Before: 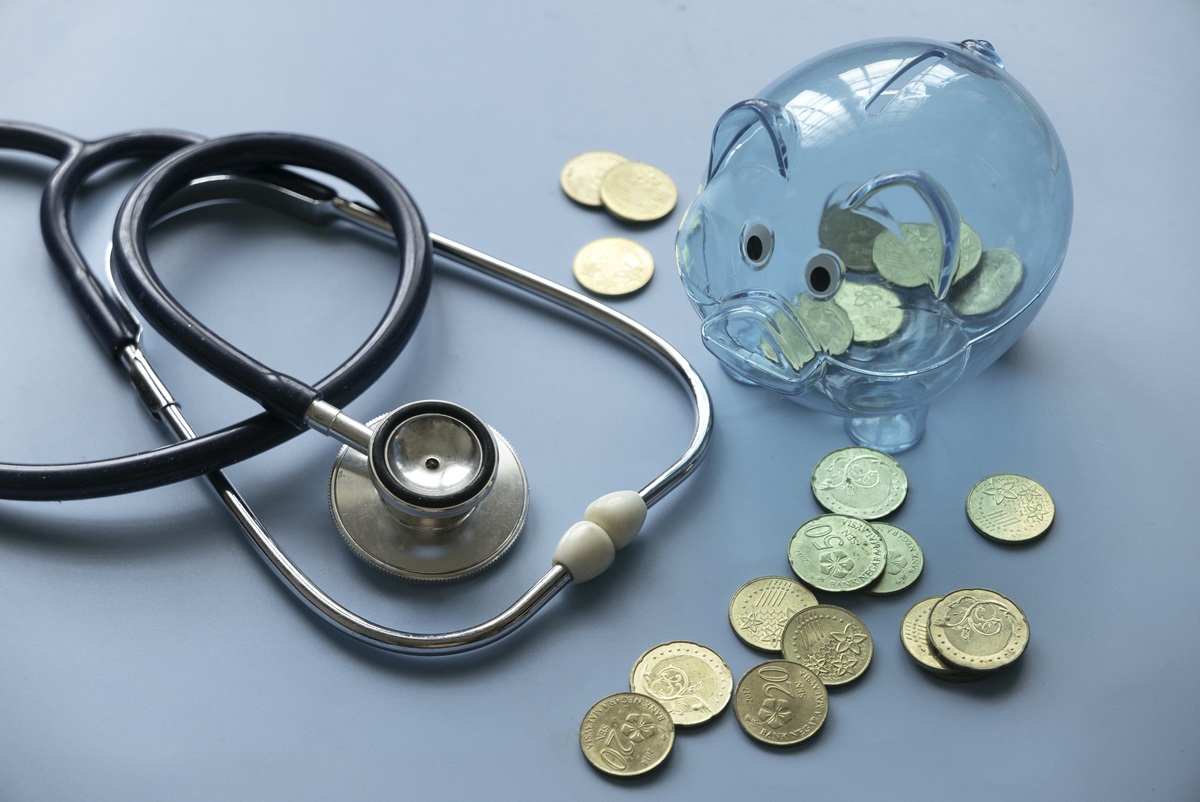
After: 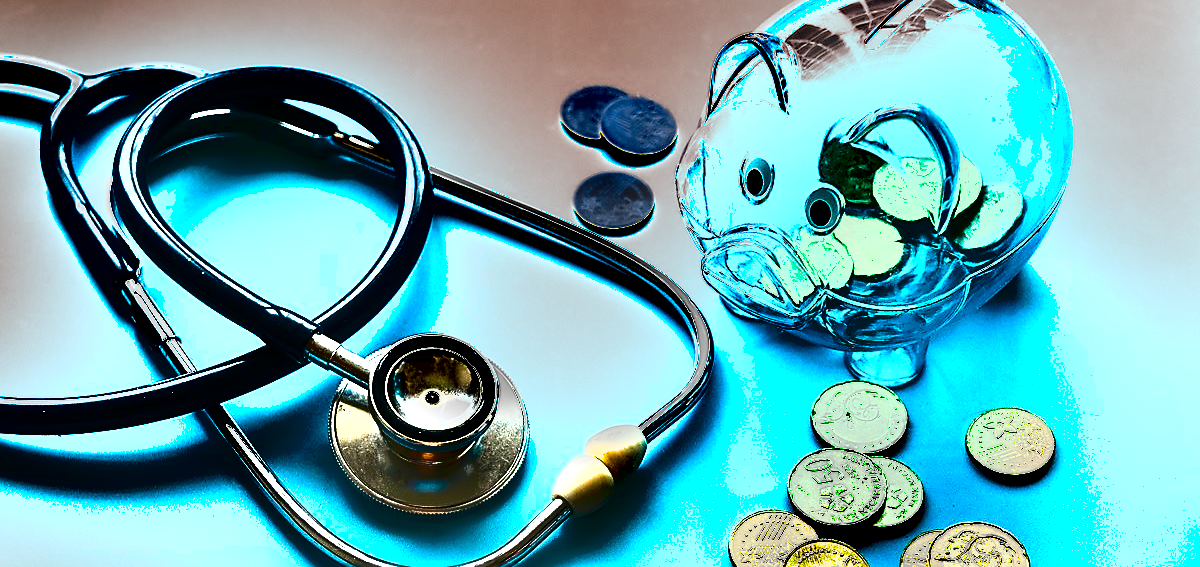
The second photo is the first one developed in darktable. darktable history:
shadows and highlights: soften with gaussian
sharpen: radius 1.4, amount 1.25, threshold 0.7
color balance rgb: linear chroma grading › shadows -30%, linear chroma grading › global chroma 35%, perceptual saturation grading › global saturation 75%, perceptual saturation grading › shadows -30%, perceptual brilliance grading › highlights 75%, perceptual brilliance grading › shadows -30%, global vibrance 35%
crop and rotate: top 8.293%, bottom 20.996%
